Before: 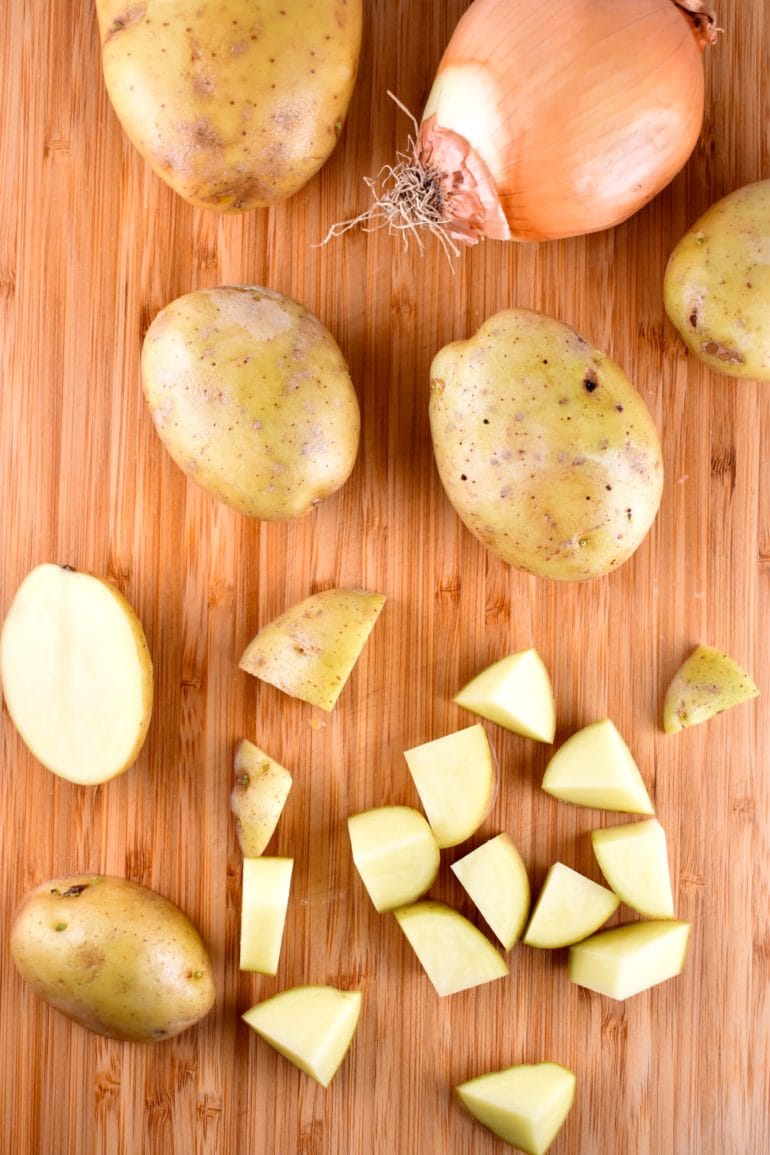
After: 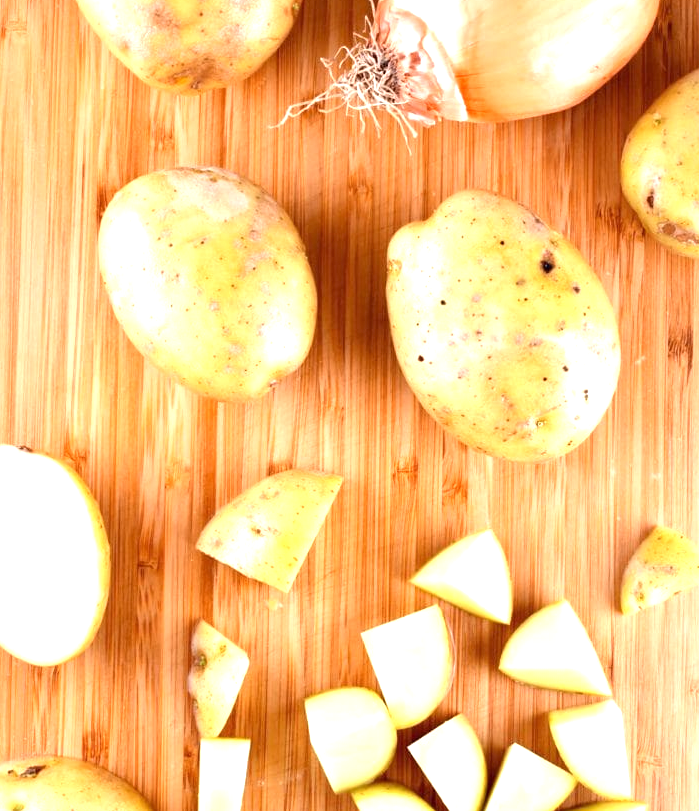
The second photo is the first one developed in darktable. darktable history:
exposure: black level correction 0, exposure 0.9 EV, compensate highlight preservation false
crop: left 5.596%, top 10.314%, right 3.534%, bottom 19.395%
